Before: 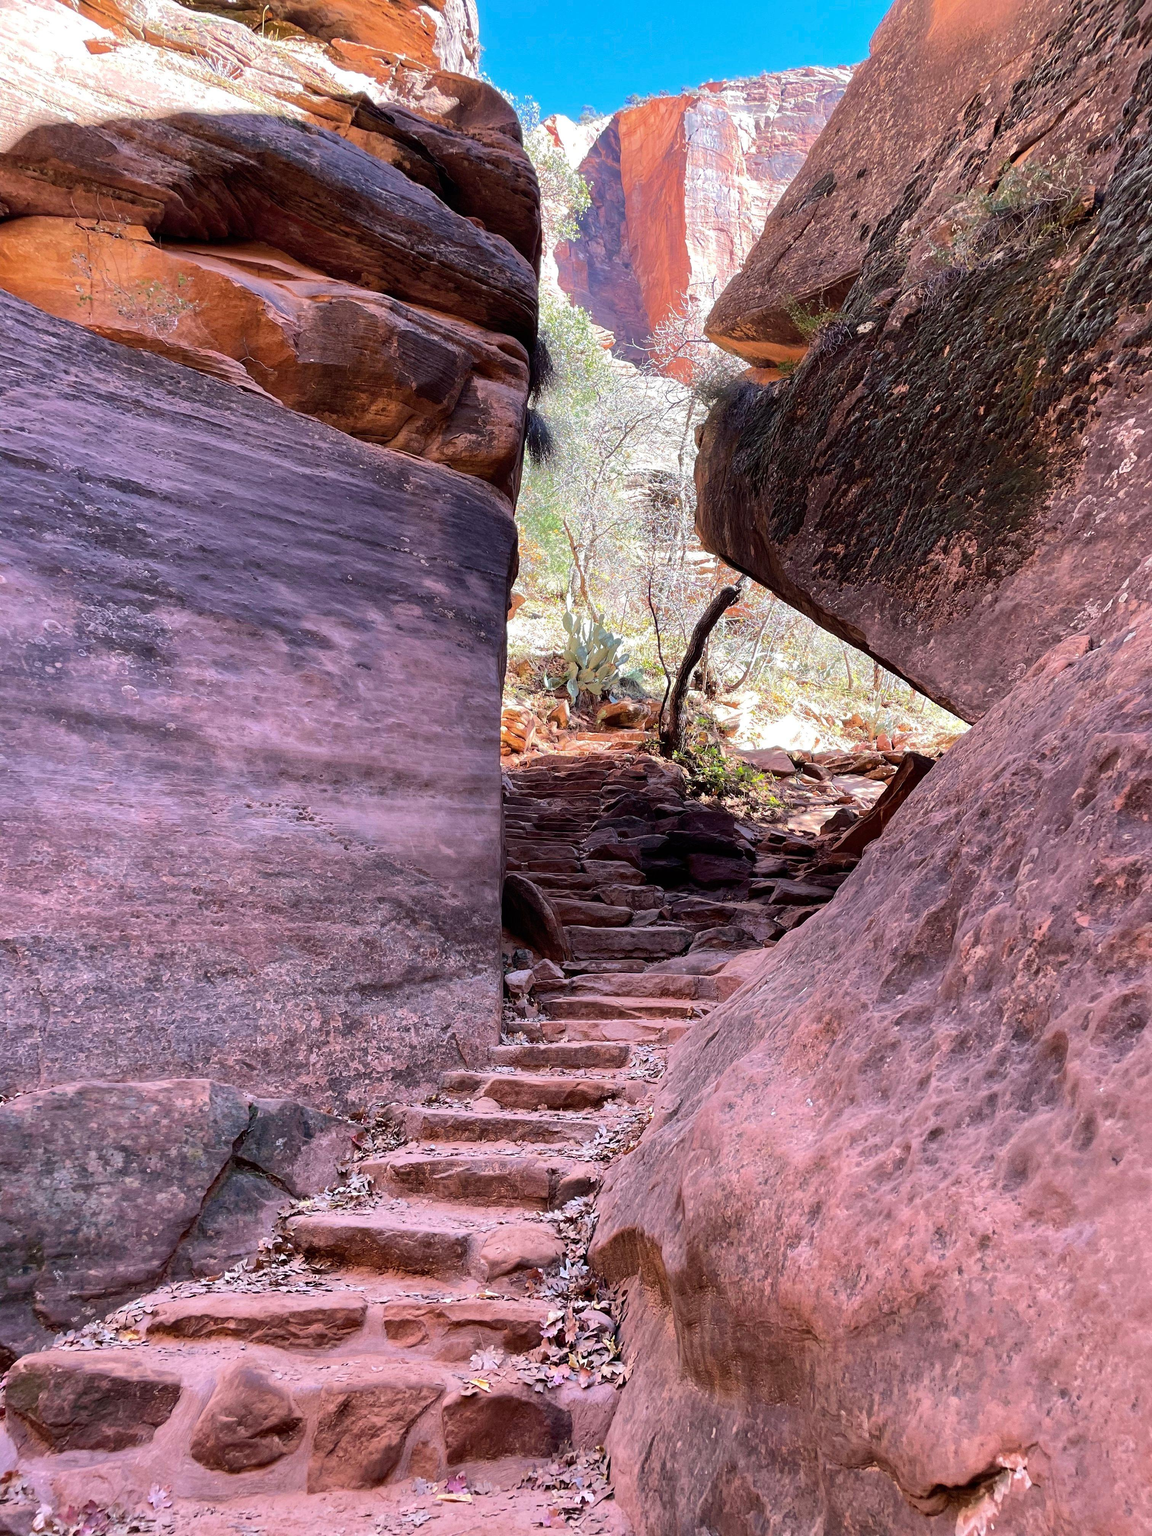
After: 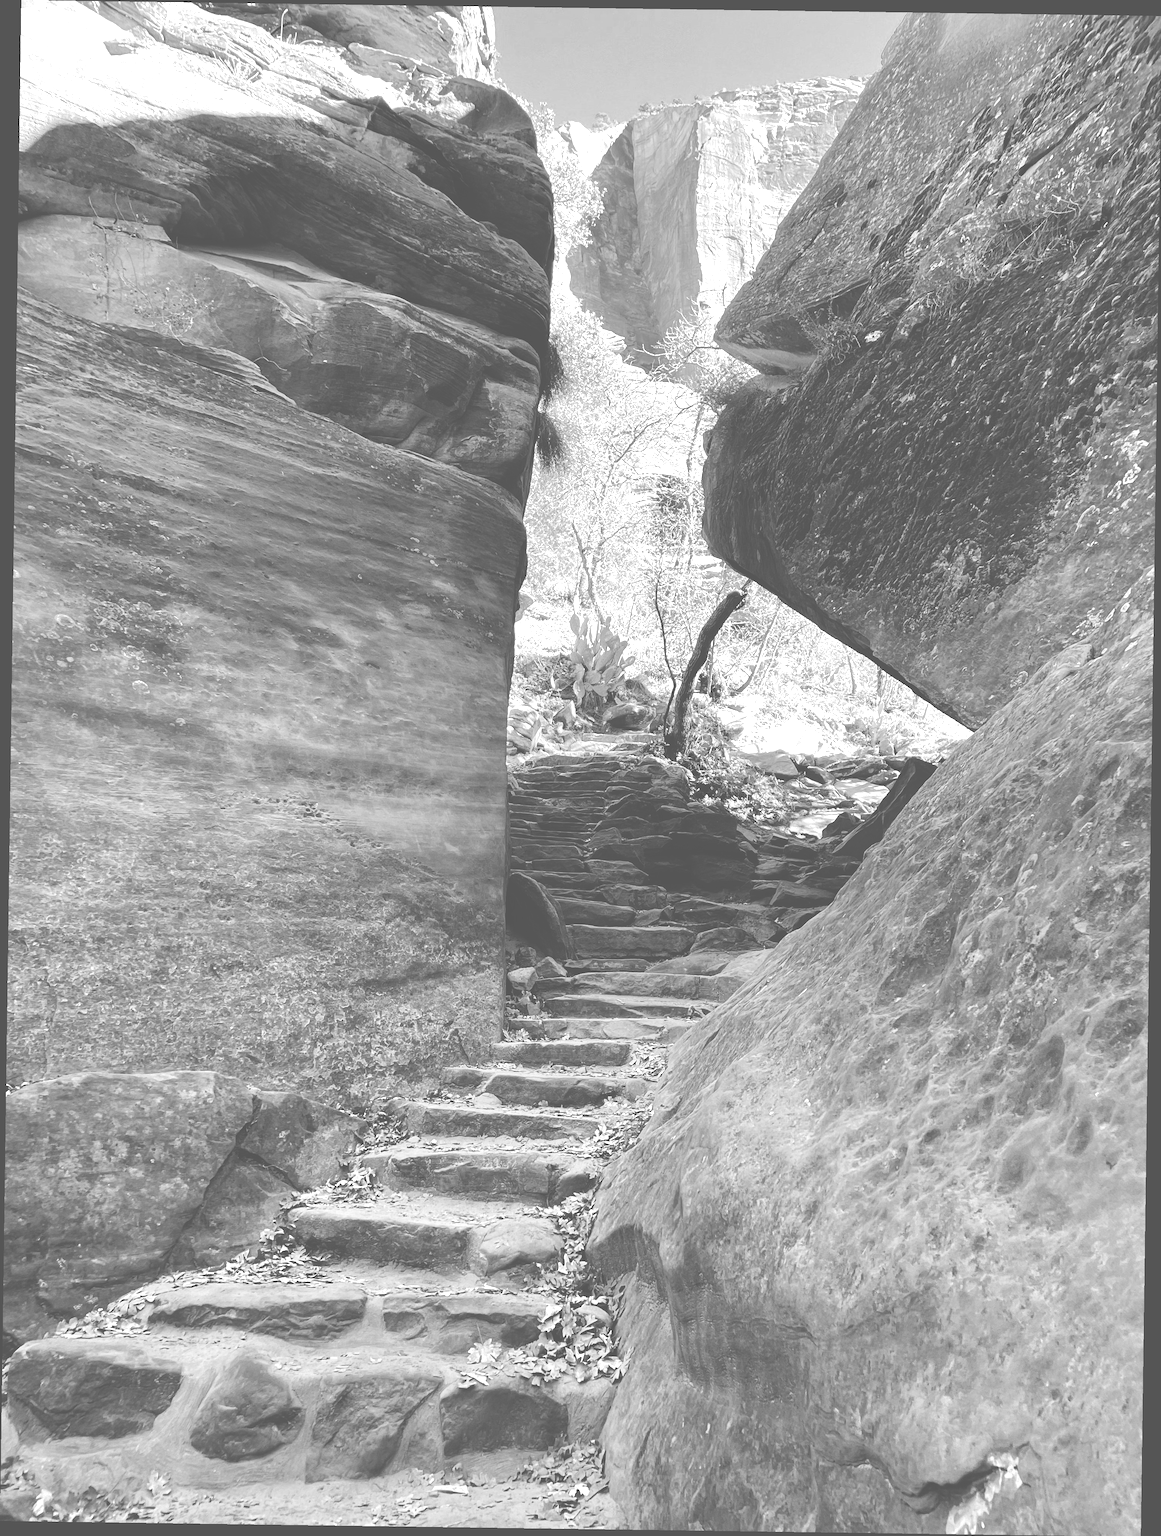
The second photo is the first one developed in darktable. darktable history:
base curve: curves: ch0 [(0, 0) (0.989, 0.992)], preserve colors none
rotate and perspective: rotation 0.8°, automatic cropping off
exposure: black level correction -0.071, exposure 0.5 EV, compensate highlight preservation false
monochrome: on, module defaults
